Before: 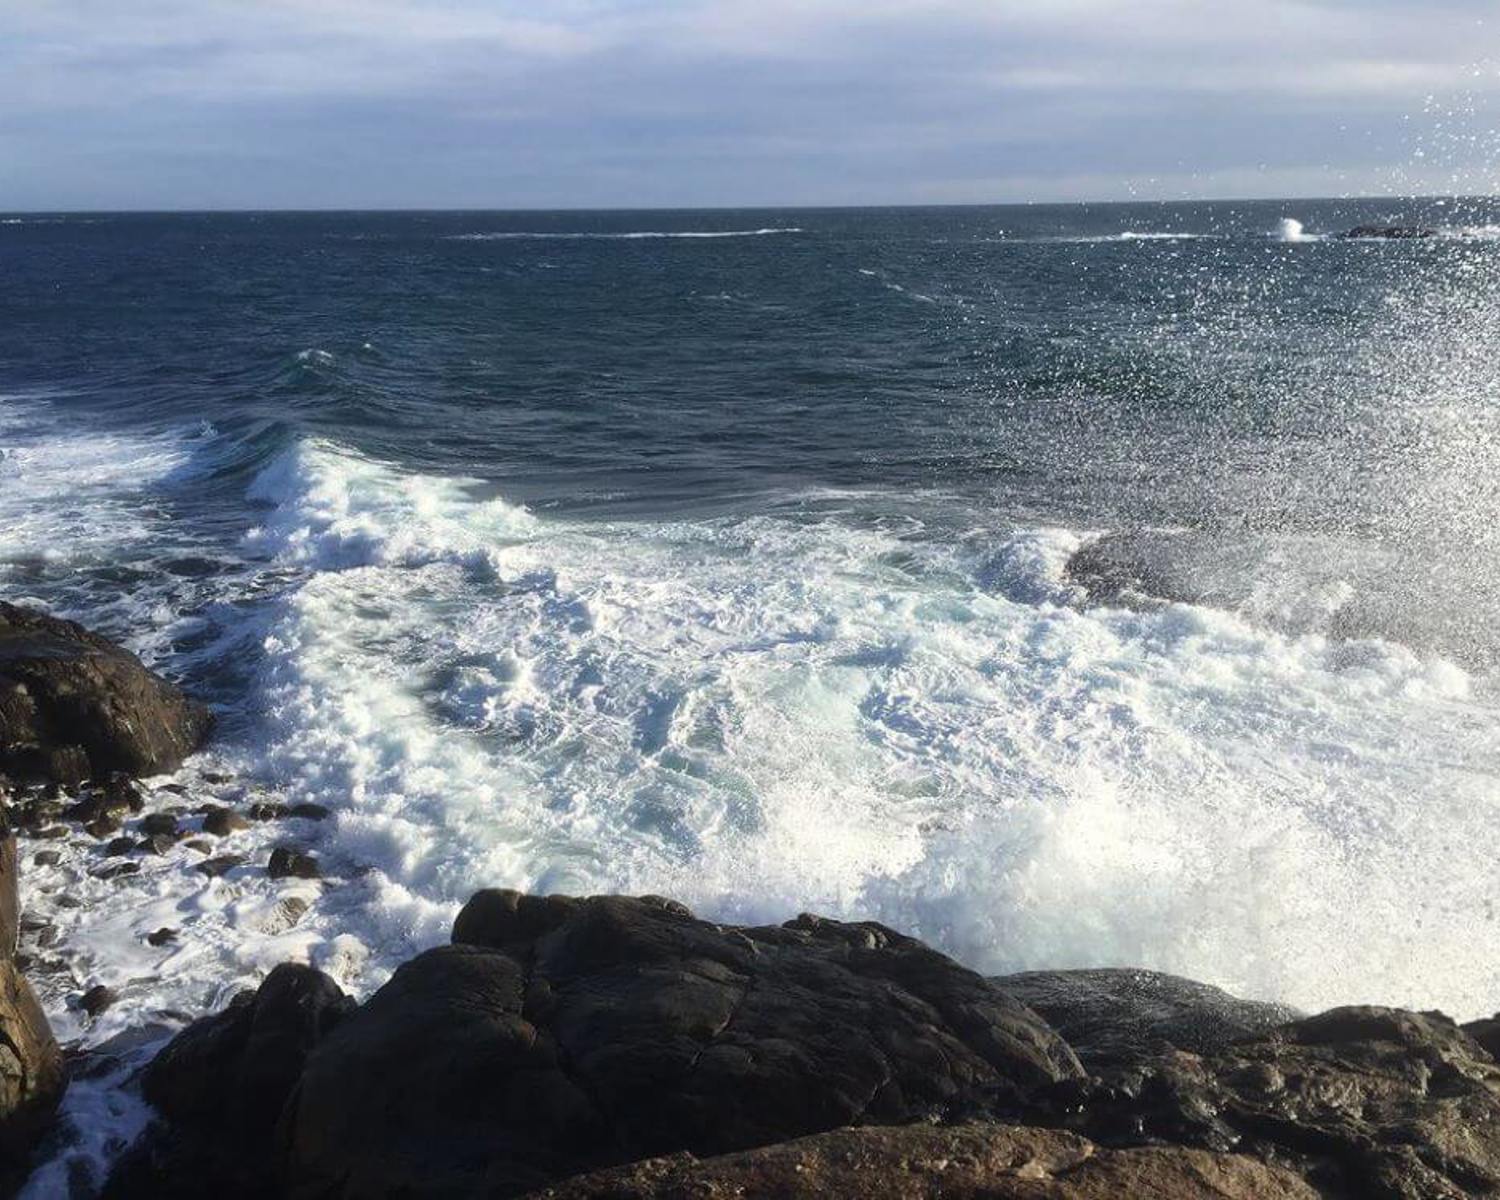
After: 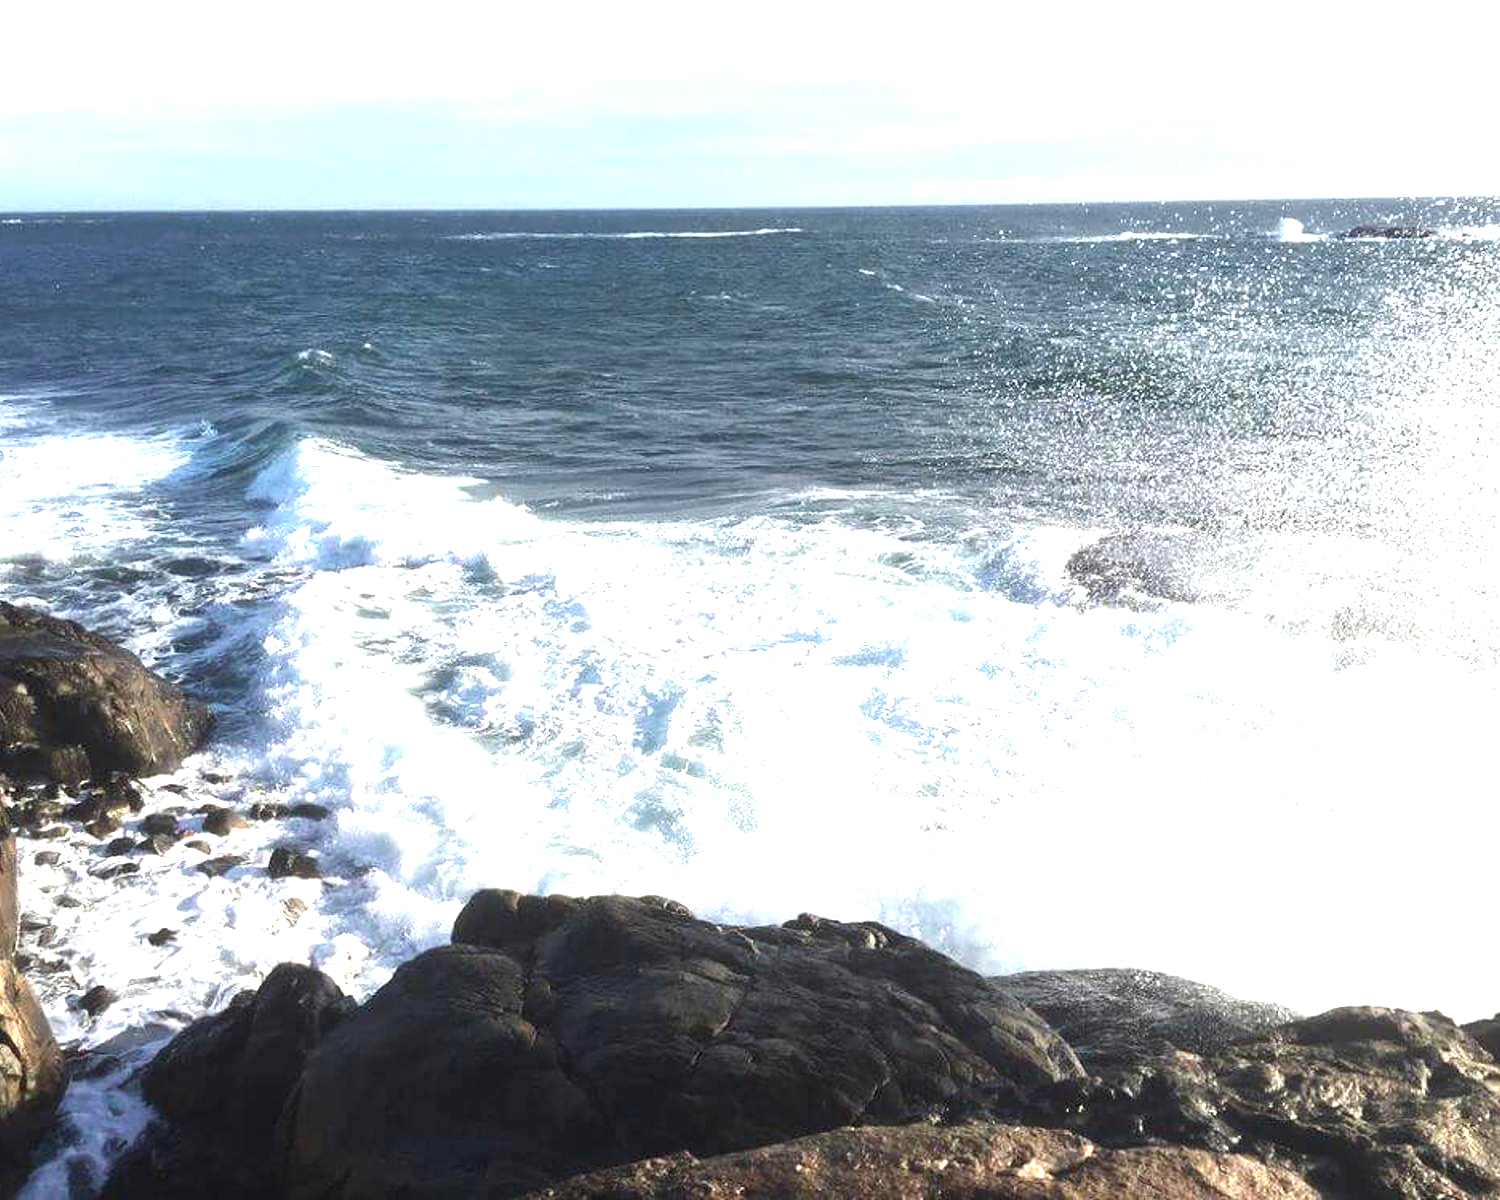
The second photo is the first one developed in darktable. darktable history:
color zones: curves: ch0 [(0.018, 0.548) (0.224, 0.64) (0.425, 0.447) (0.675, 0.575) (0.732, 0.579)]; ch1 [(0.066, 0.487) (0.25, 0.5) (0.404, 0.43) (0.75, 0.421) (0.956, 0.421)]; ch2 [(0.044, 0.561) (0.215, 0.465) (0.399, 0.544) (0.465, 0.548) (0.614, 0.447) (0.724, 0.43) (0.882, 0.623) (0.956, 0.632)]
exposure: black level correction 0, exposure 1.4 EV, compensate highlight preservation false
